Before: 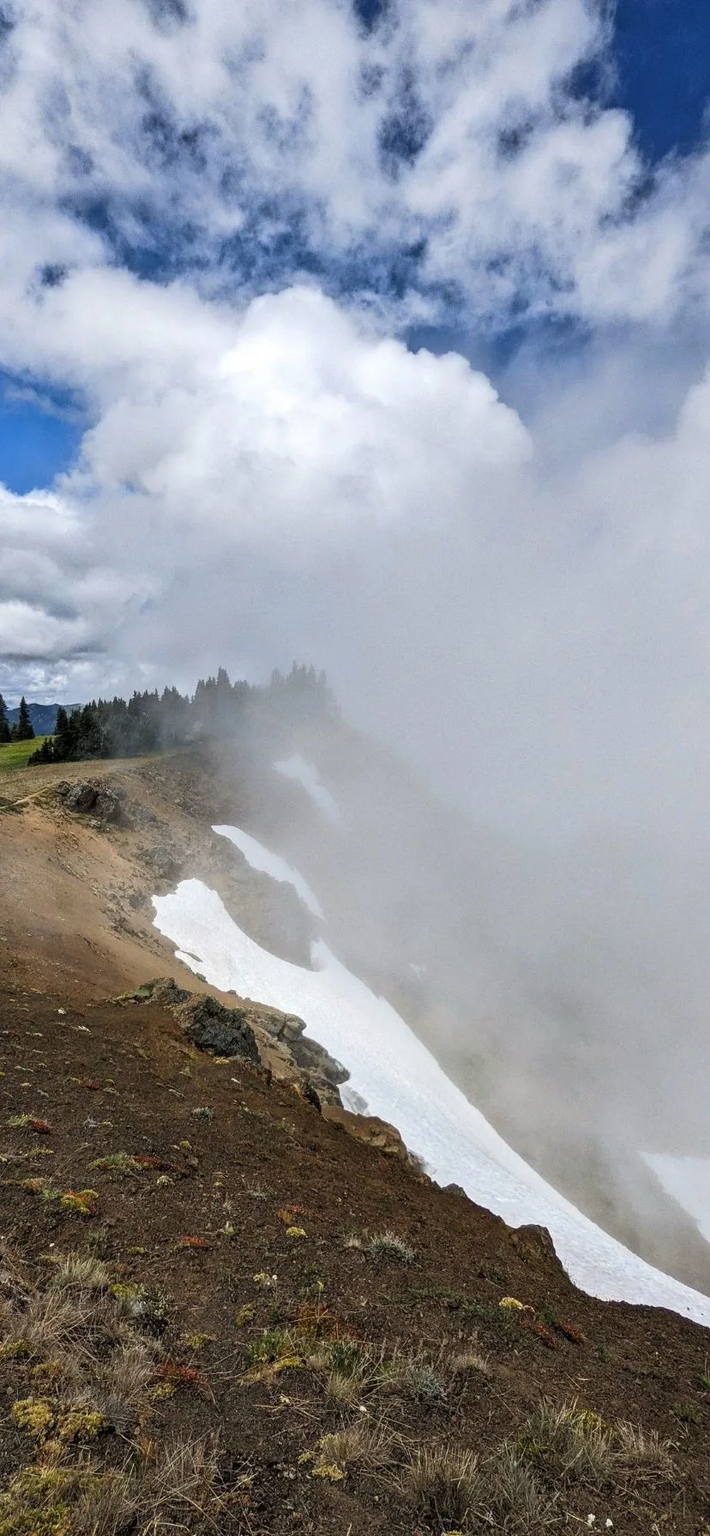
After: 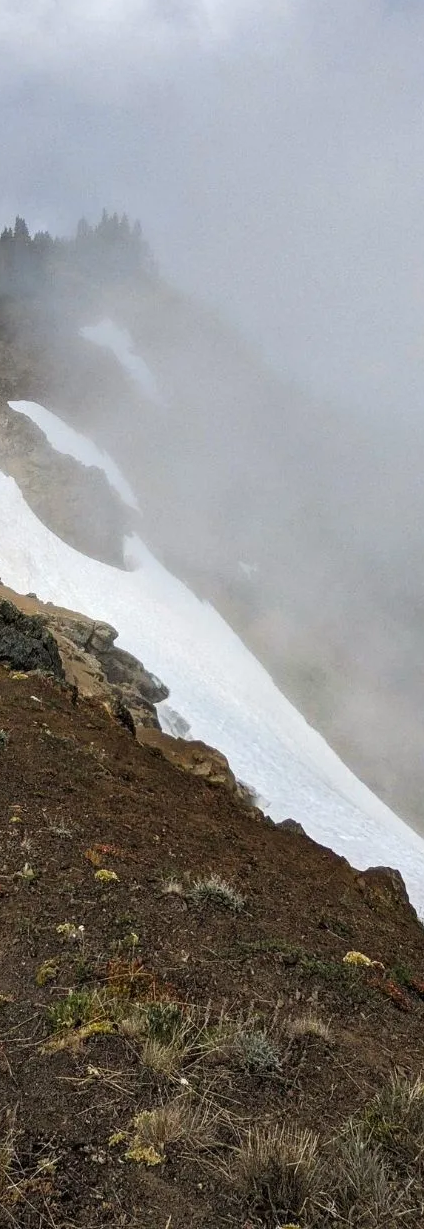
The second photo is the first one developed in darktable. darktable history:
crop and rotate: left 28.912%, top 31.365%, right 19.82%
